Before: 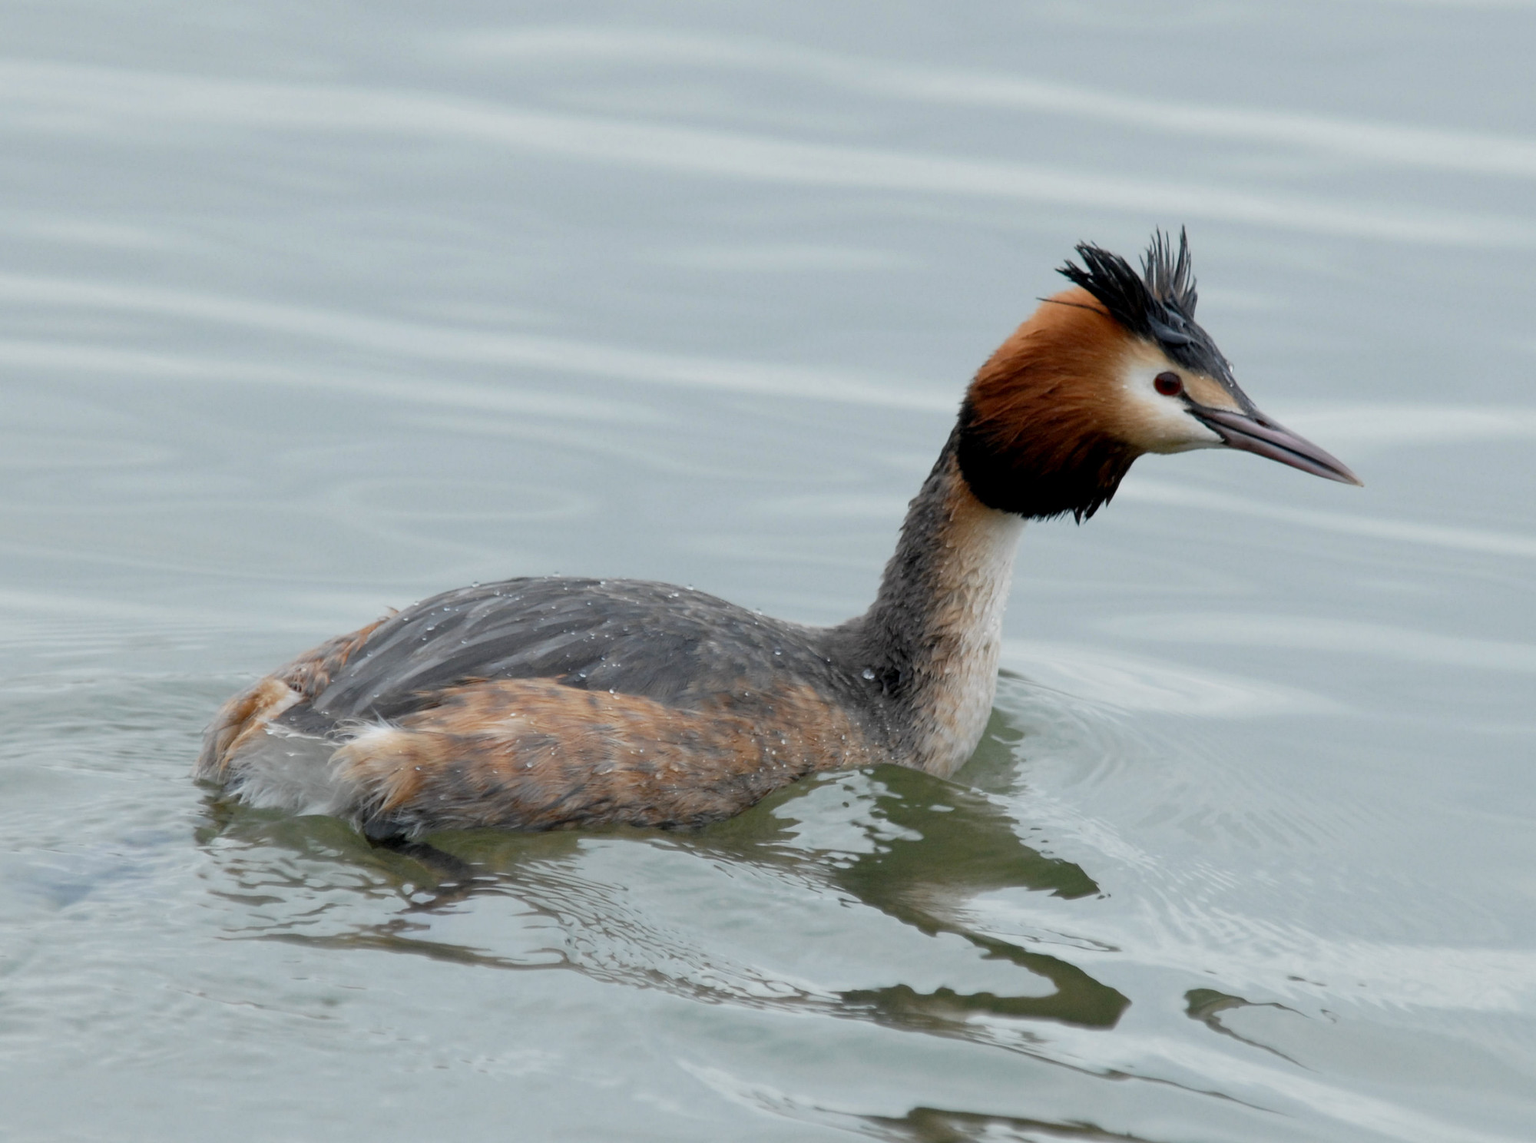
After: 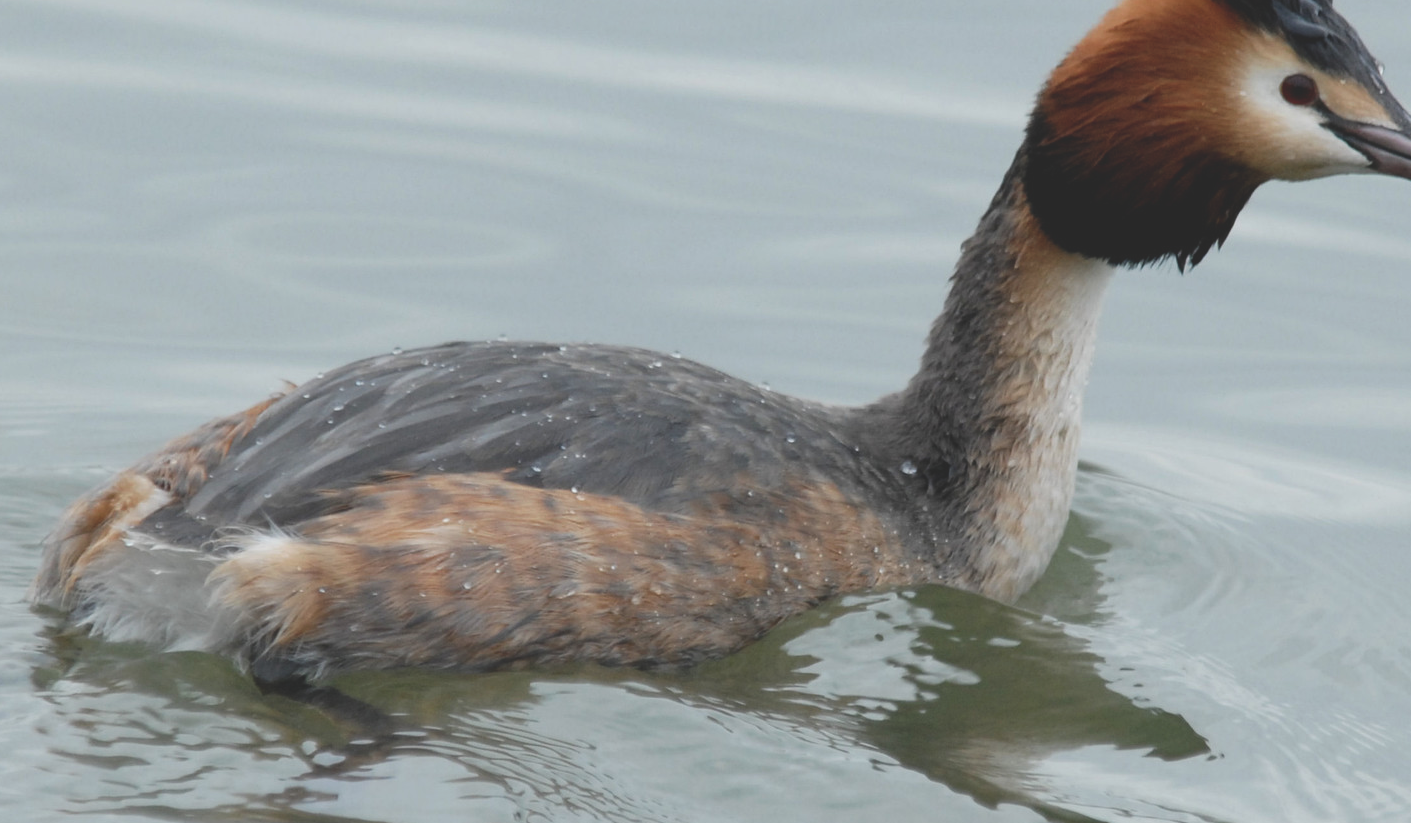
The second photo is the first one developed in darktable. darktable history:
crop: left 11.123%, top 27.61%, right 18.3%, bottom 17.034%
exposure: black level correction -0.023, exposure -0.039 EV, compensate highlight preservation false
